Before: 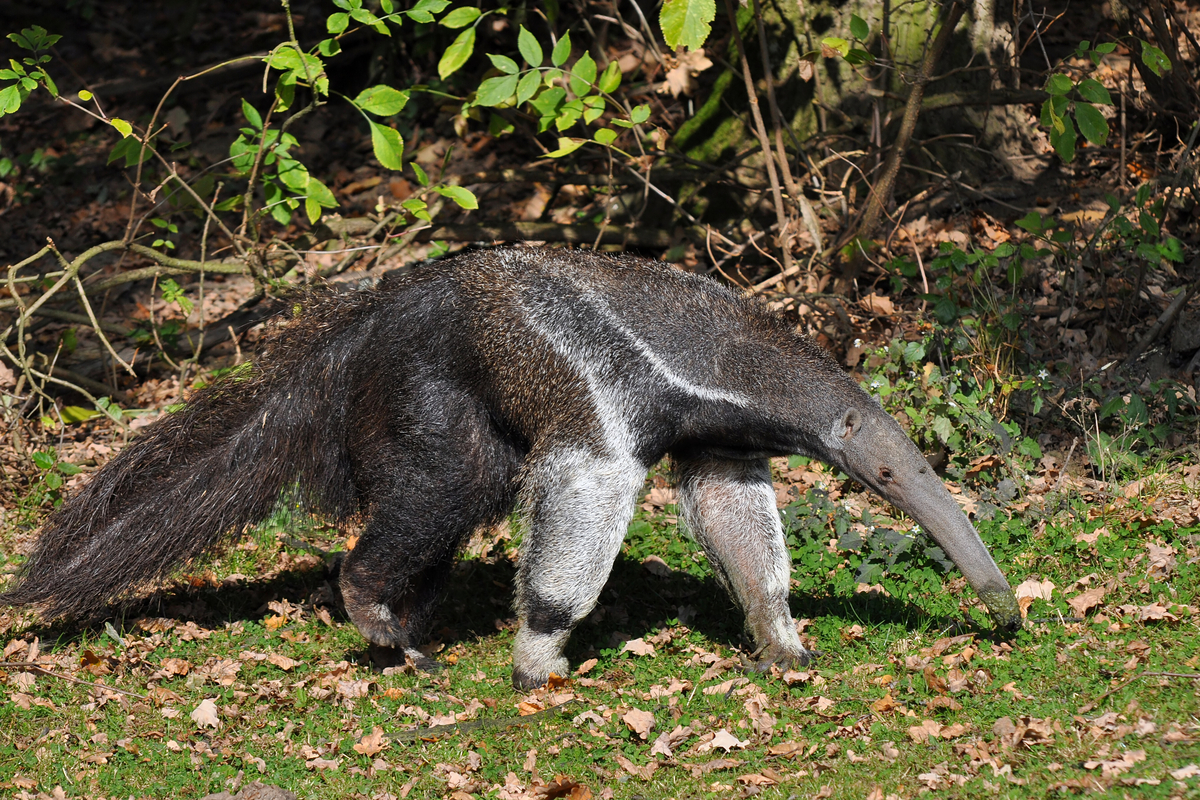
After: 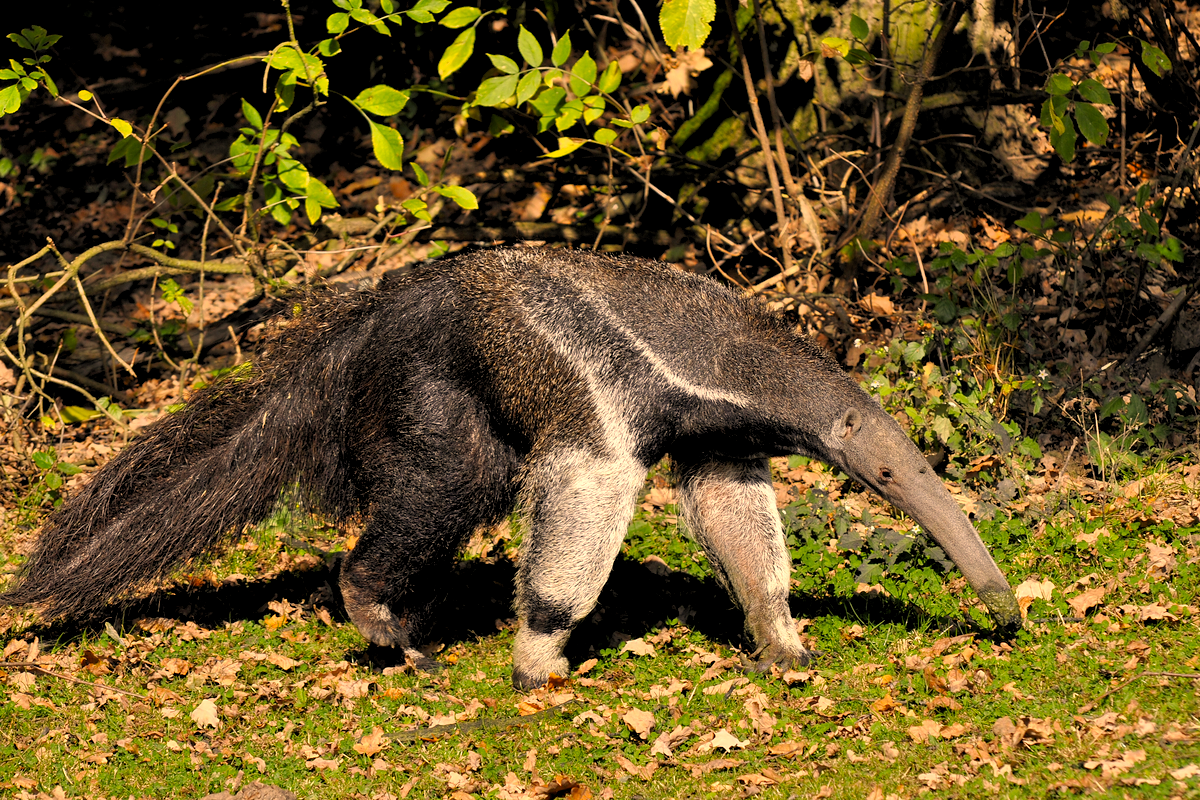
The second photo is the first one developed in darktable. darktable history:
rgb levels: levels [[0.01, 0.419, 0.839], [0, 0.5, 1], [0, 0.5, 1]]
color correction: highlights a* 15, highlights b* 31.55
